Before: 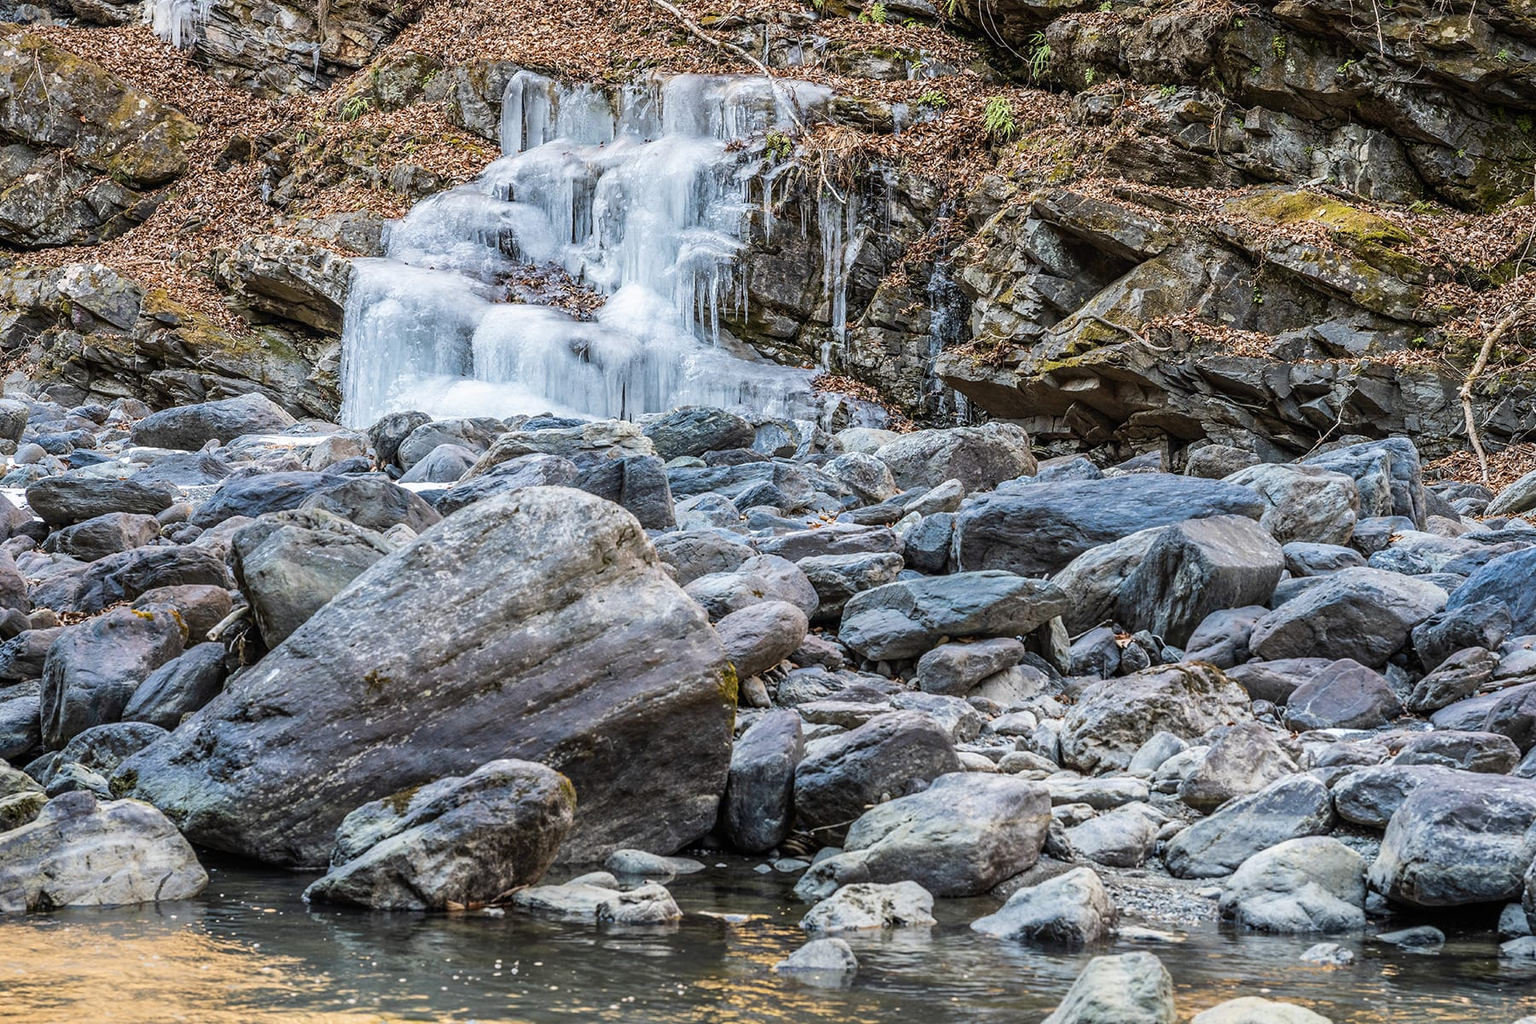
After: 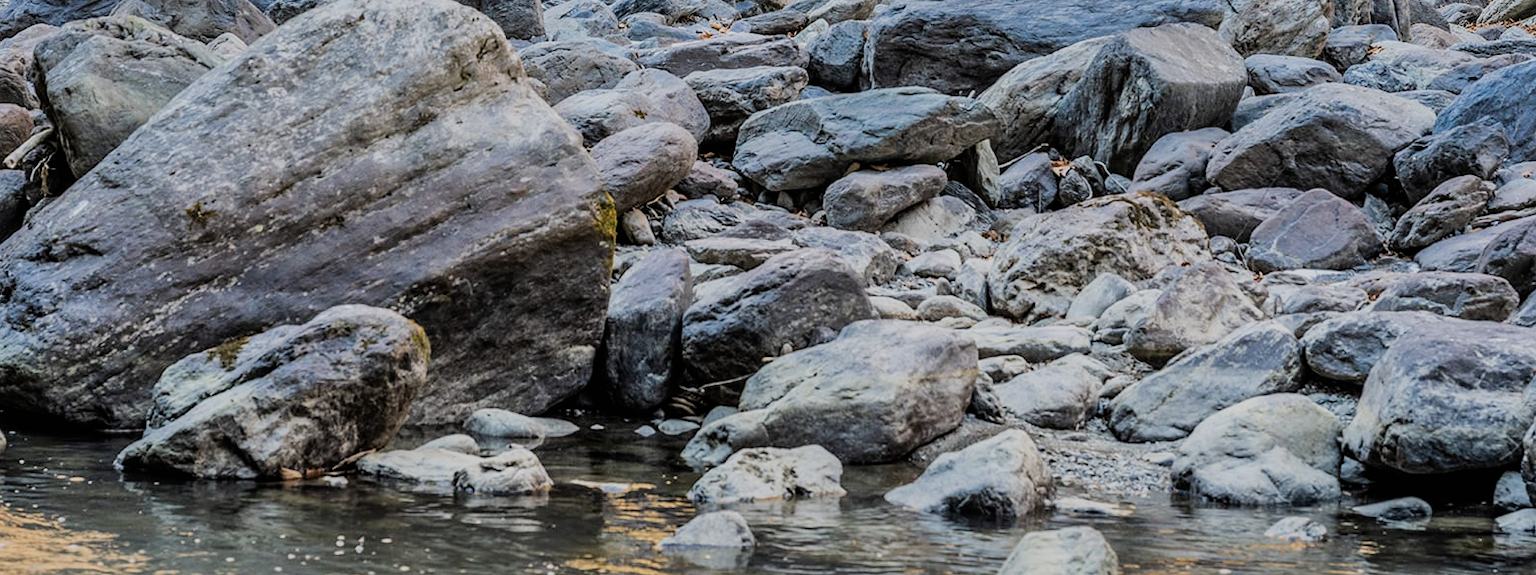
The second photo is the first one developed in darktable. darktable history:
shadows and highlights: soften with gaussian
filmic rgb: black relative exposure -7.65 EV, white relative exposure 4.56 EV, hardness 3.61
crop and rotate: left 13.25%, top 48.374%, bottom 2.8%
